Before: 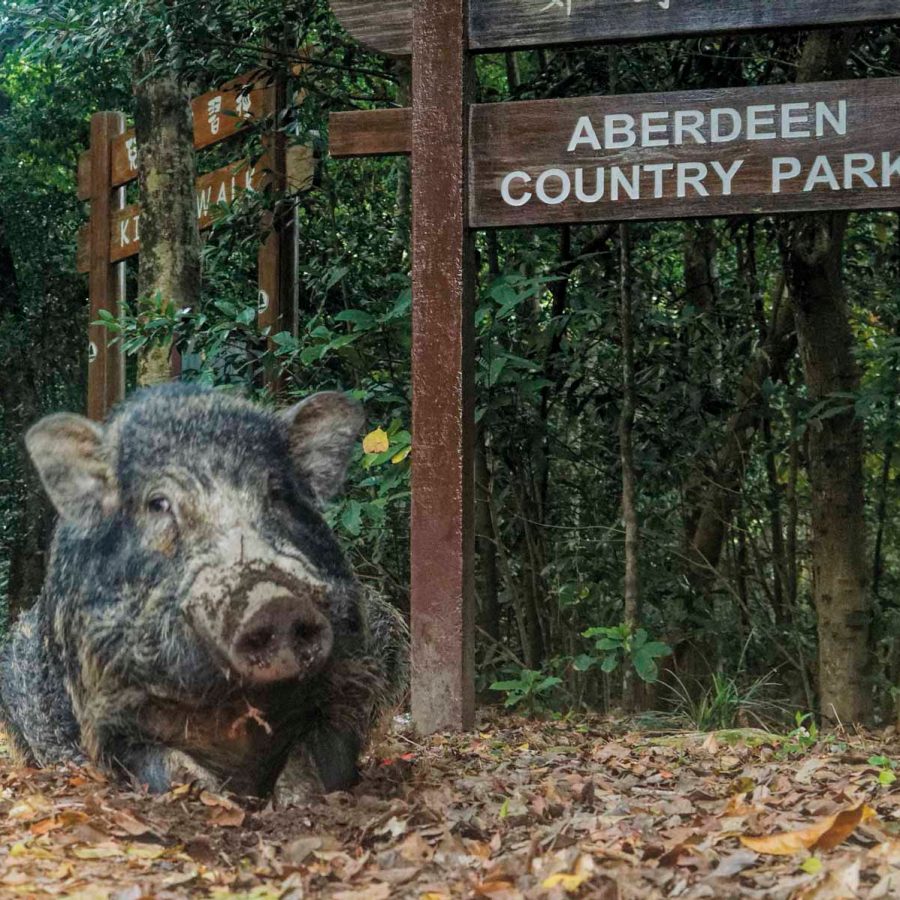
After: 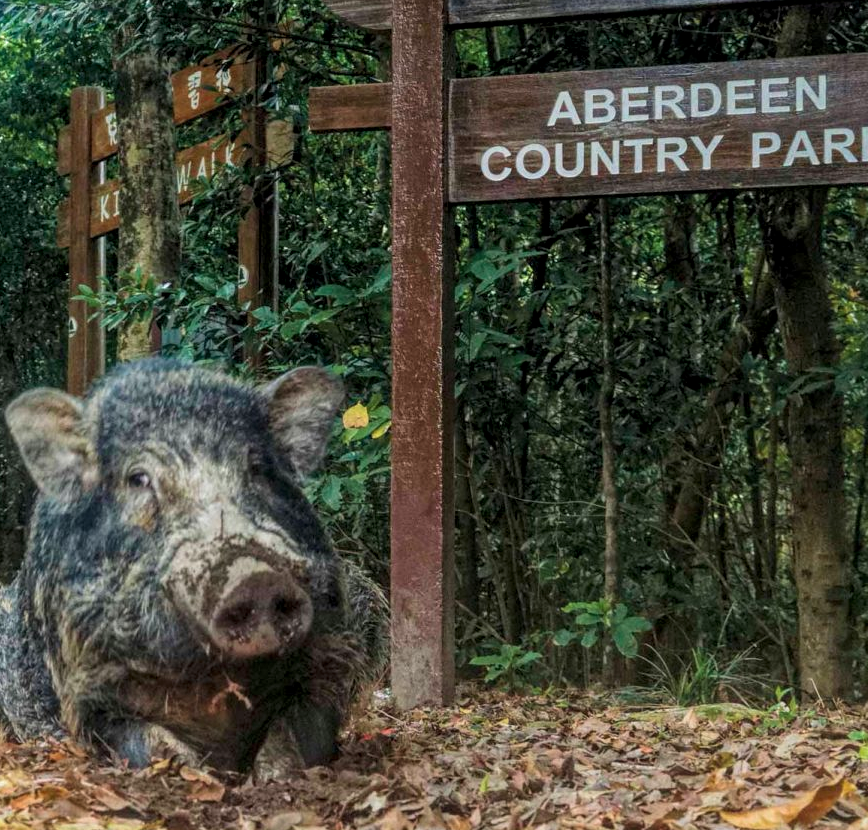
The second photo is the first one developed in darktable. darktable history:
local contrast: on, module defaults
crop: left 2.32%, top 2.805%, right 1.225%, bottom 4.869%
velvia: strength 14.38%
